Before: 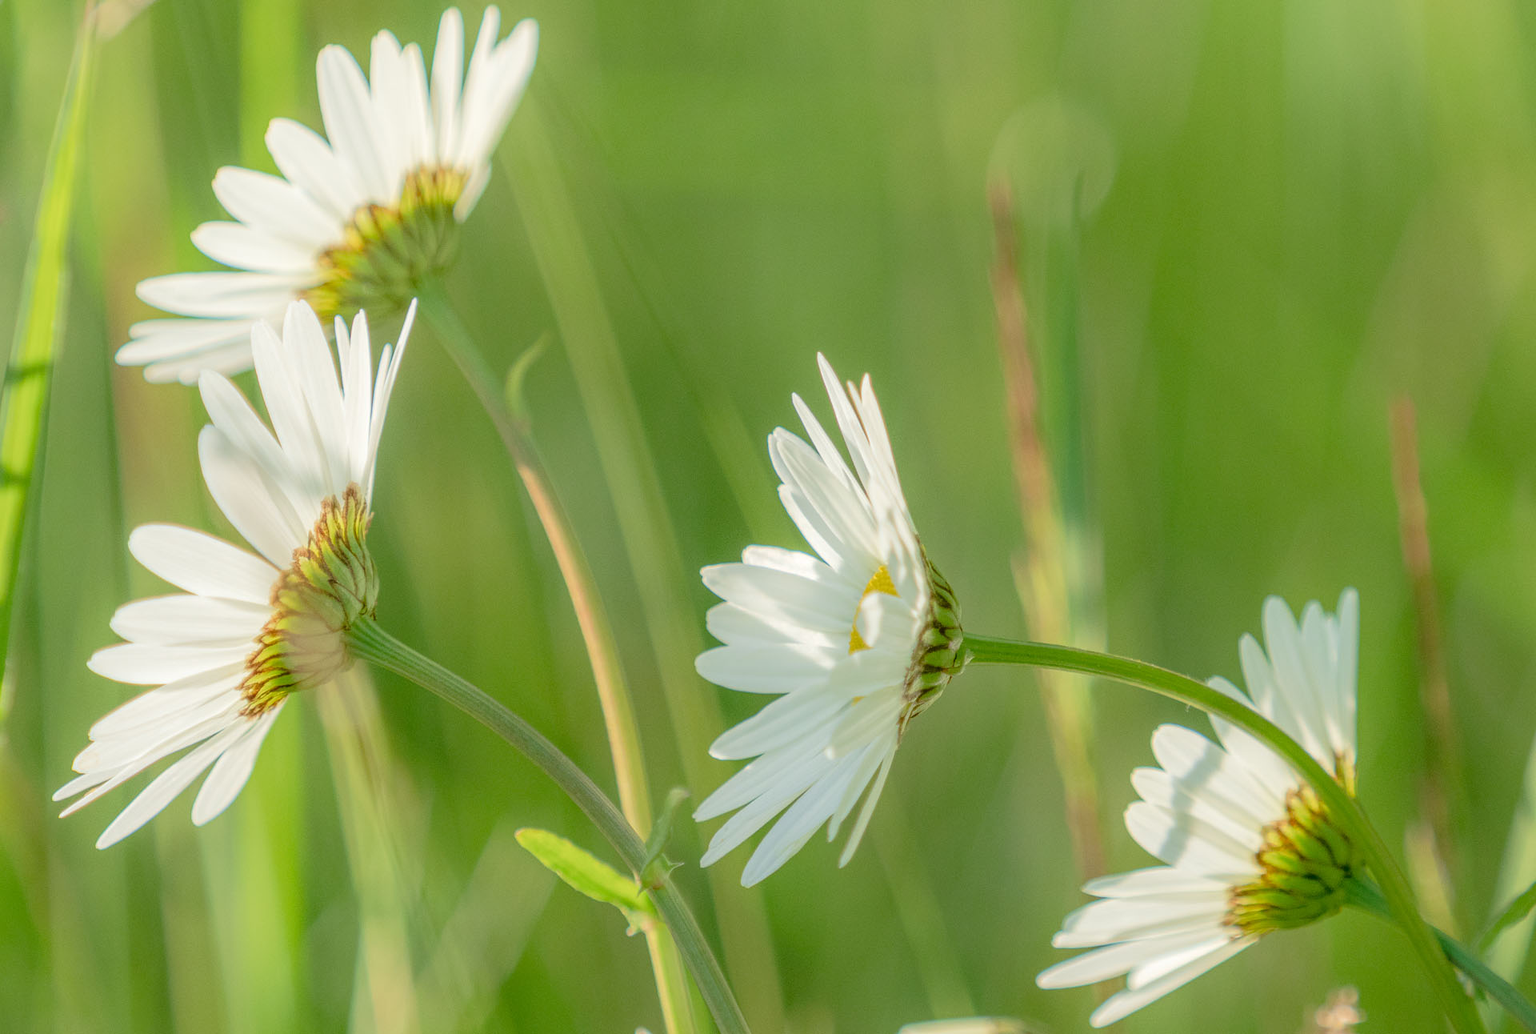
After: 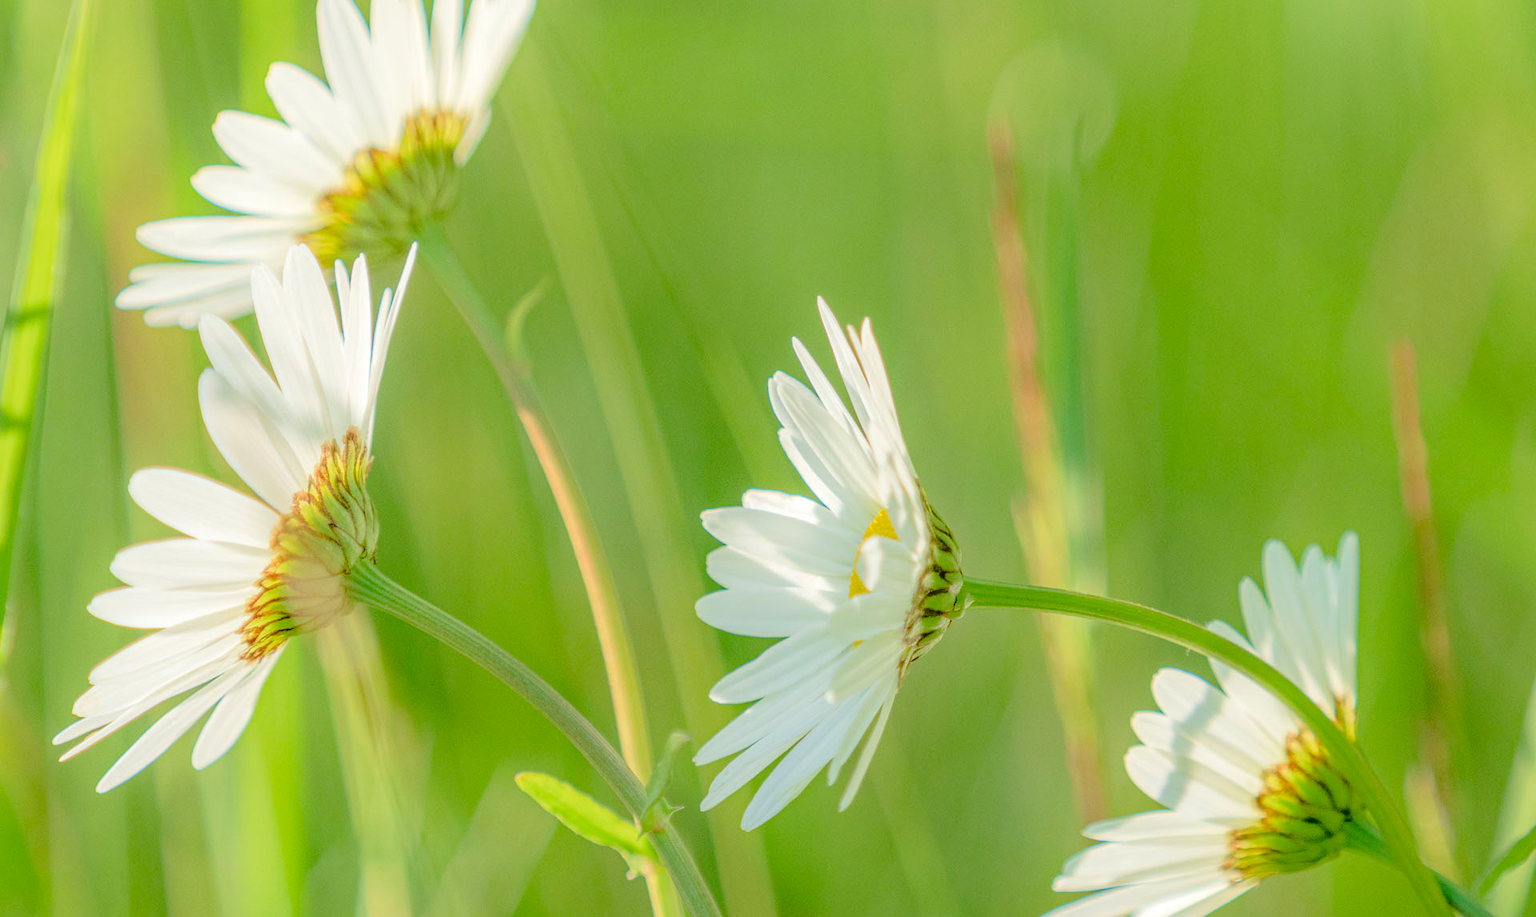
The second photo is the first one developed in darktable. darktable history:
exposure: black level correction 0.001, compensate highlight preservation false
tone curve: curves: ch0 [(0, 0.01) (0.052, 0.045) (0.136, 0.133) (0.275, 0.35) (0.43, 0.54) (0.676, 0.751) (0.89, 0.919) (1, 1)]; ch1 [(0, 0) (0.094, 0.081) (0.285, 0.299) (0.385, 0.403) (0.447, 0.429) (0.495, 0.496) (0.544, 0.552) (0.589, 0.612) (0.722, 0.728) (1, 1)]; ch2 [(0, 0) (0.257, 0.217) (0.43, 0.421) (0.498, 0.507) (0.531, 0.544) (0.56, 0.579) (0.625, 0.642) (1, 1)], color space Lab, linked channels, preserve colors none
crop and rotate: top 5.432%, bottom 5.735%
haze removal: compatibility mode true, adaptive false
